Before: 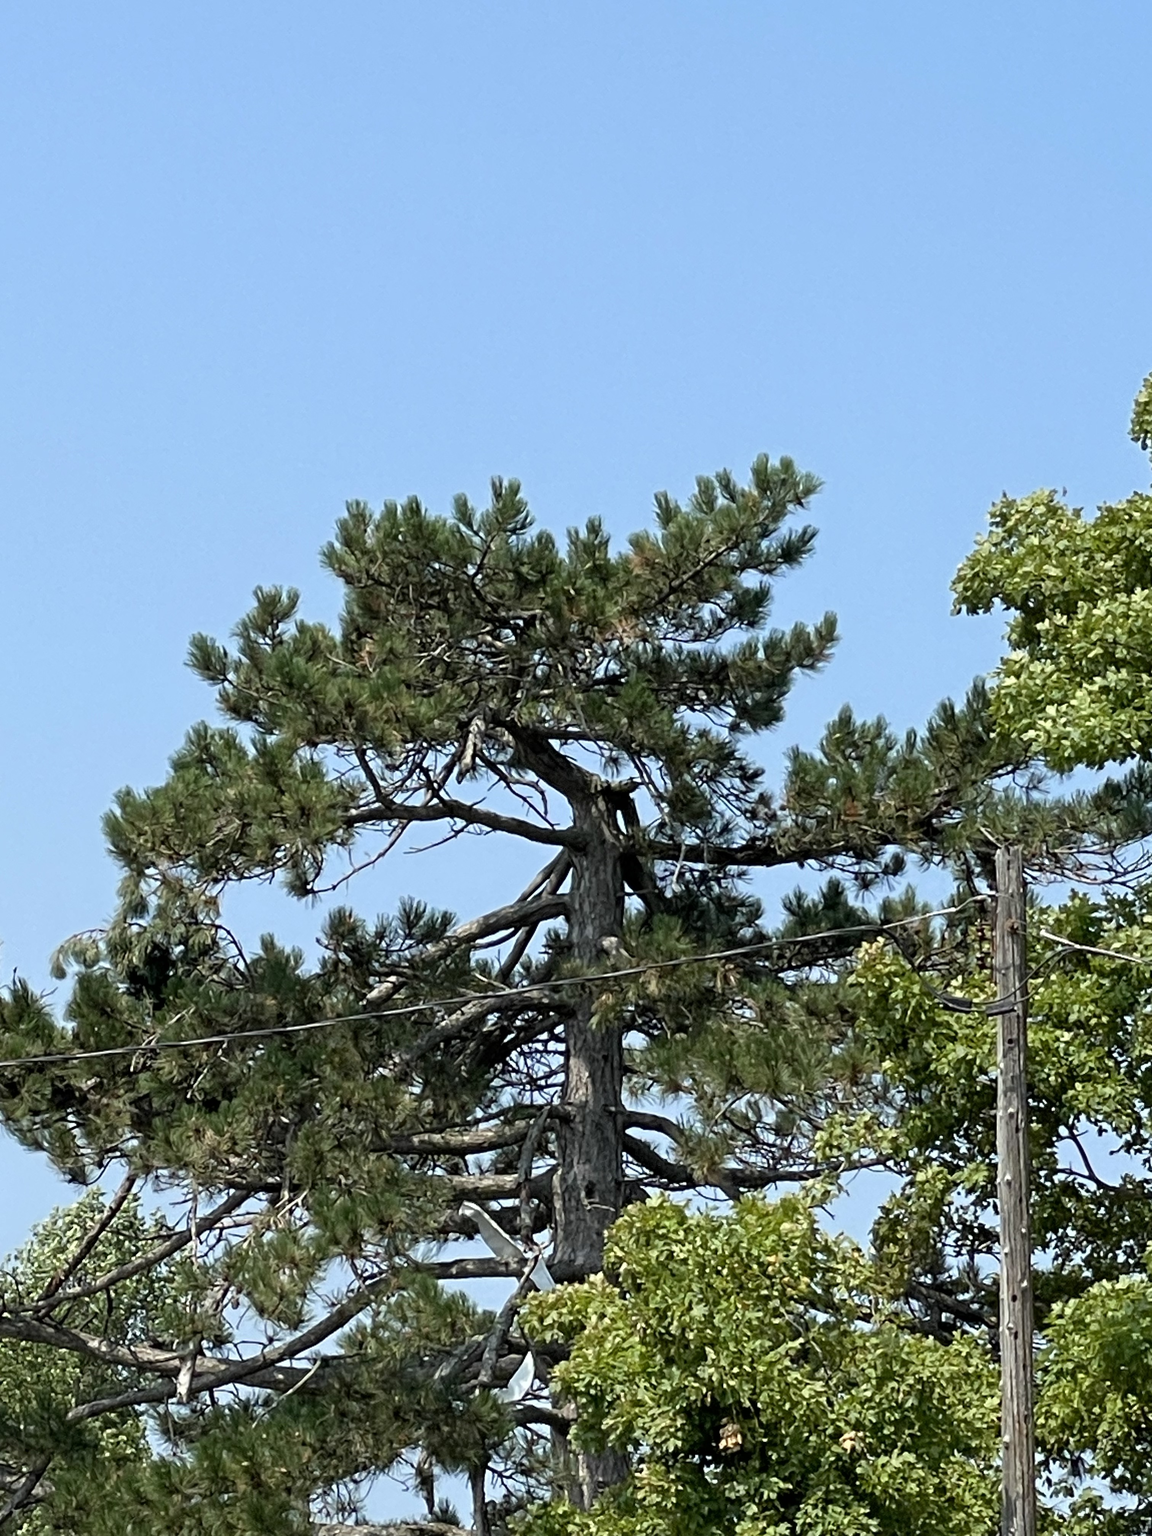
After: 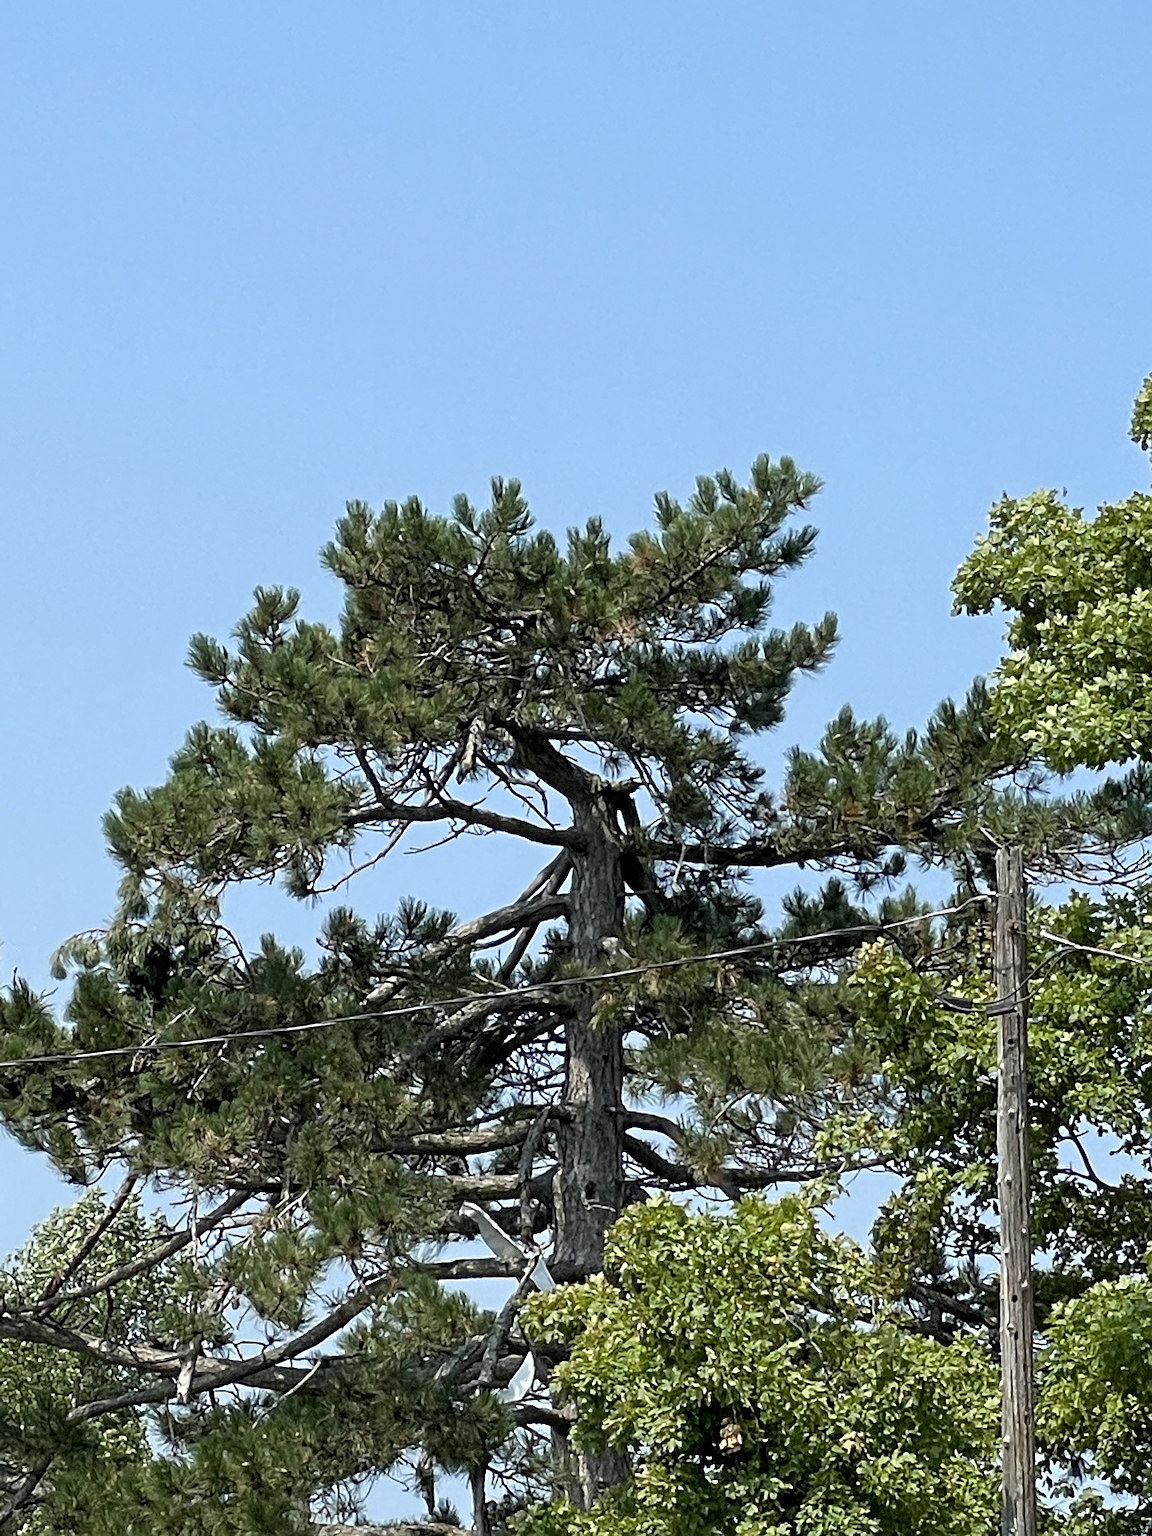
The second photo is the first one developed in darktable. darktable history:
sharpen: radius 2.544, amount 0.646
